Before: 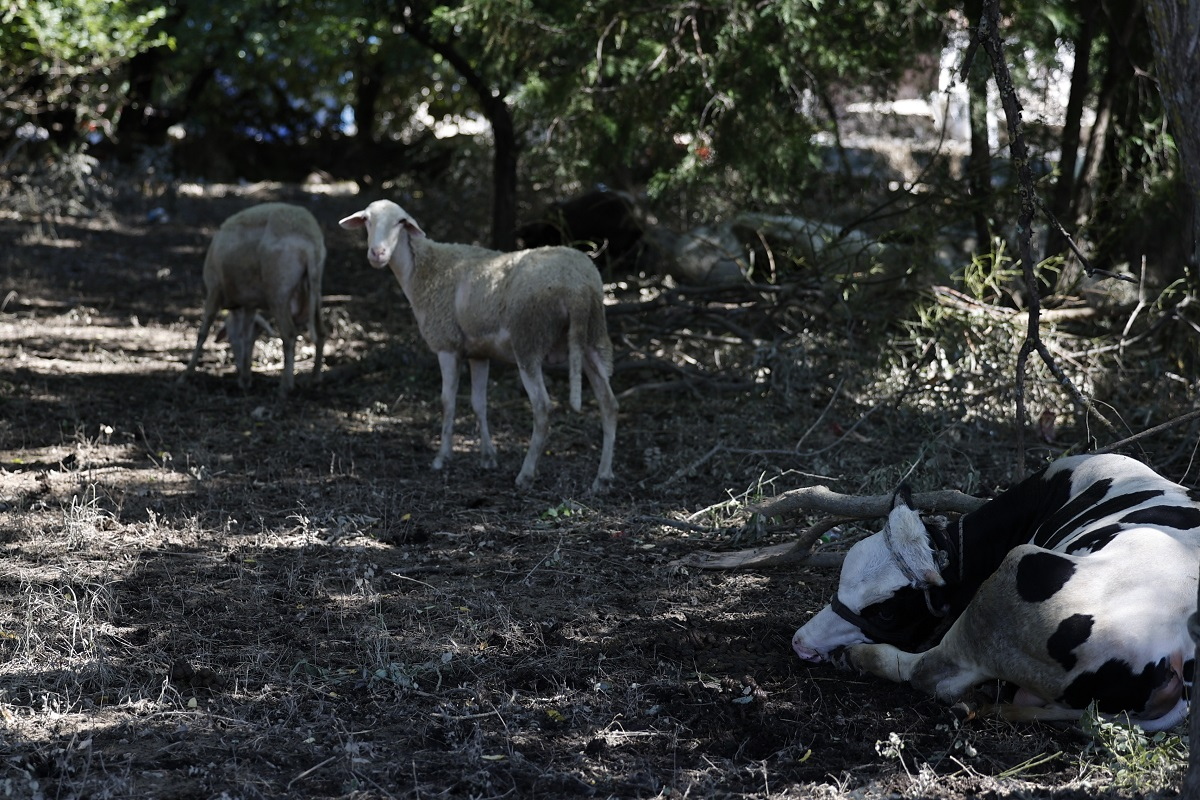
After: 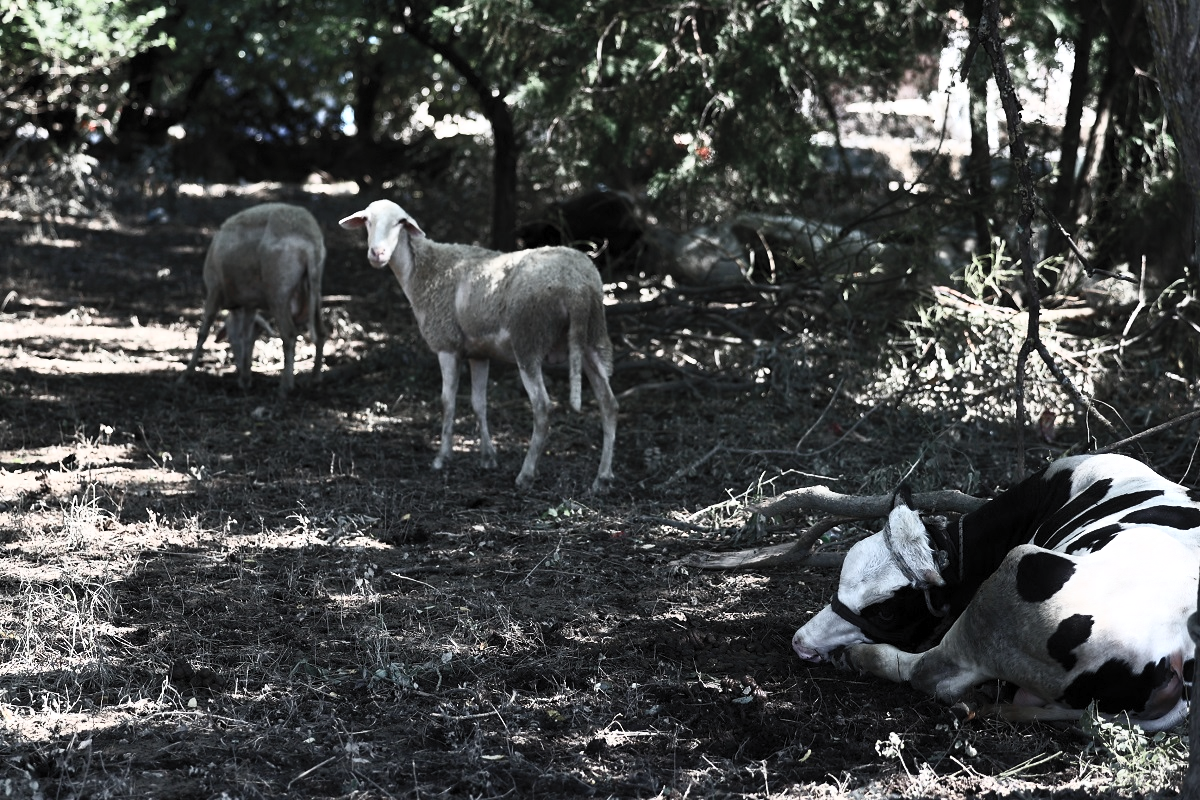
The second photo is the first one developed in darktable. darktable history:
contrast brightness saturation: contrast 0.579, brightness 0.572, saturation -0.342
color zones: curves: ch0 [(0, 0.466) (0.128, 0.466) (0.25, 0.5) (0.375, 0.456) (0.5, 0.5) (0.625, 0.5) (0.737, 0.652) (0.875, 0.5)]; ch1 [(0, 0.603) (0.125, 0.618) (0.261, 0.348) (0.372, 0.353) (0.497, 0.363) (0.611, 0.45) (0.731, 0.427) (0.875, 0.518) (0.998, 0.652)]; ch2 [(0, 0.559) (0.125, 0.451) (0.253, 0.564) (0.37, 0.578) (0.5, 0.466) (0.625, 0.471) (0.731, 0.471) (0.88, 0.485)]
